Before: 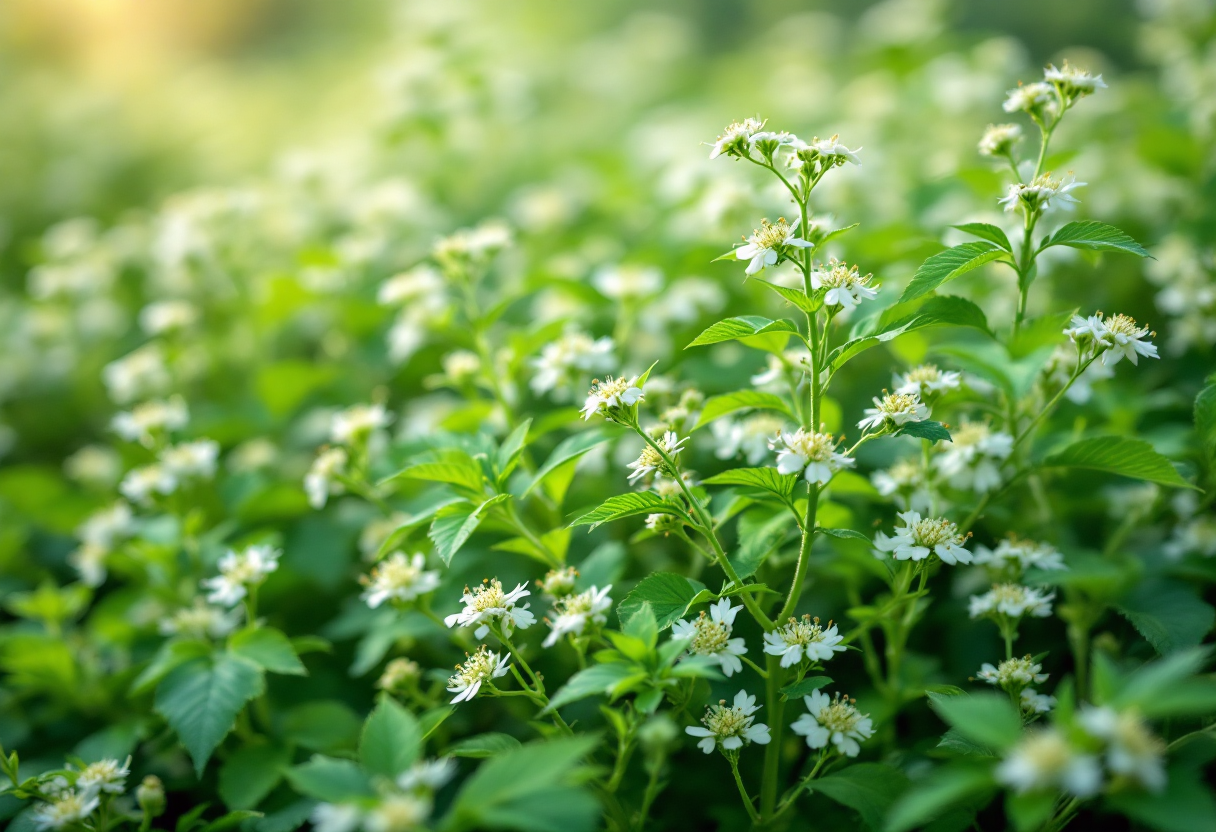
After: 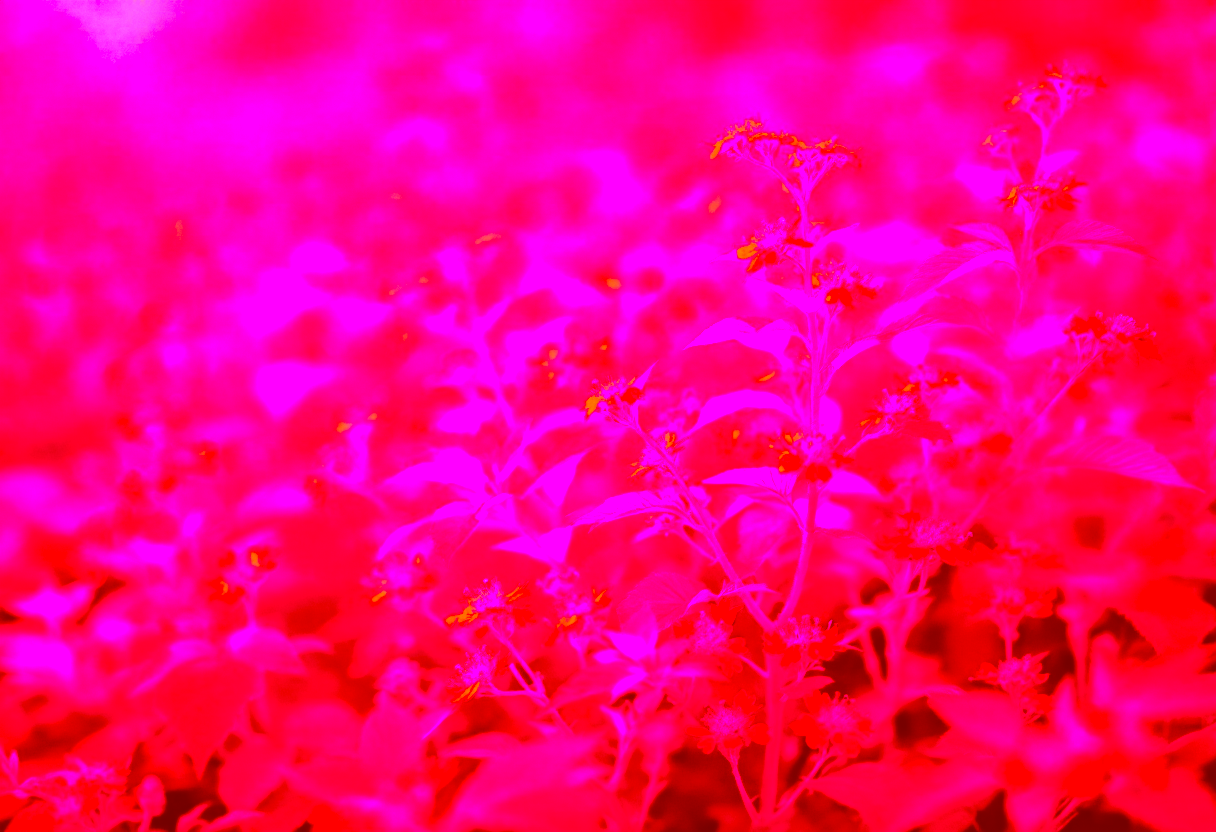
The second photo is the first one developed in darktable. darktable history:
color correction: highlights a* -39.52, highlights b* -39.72, shadows a* -39.69, shadows b* -39.46, saturation -2.94
